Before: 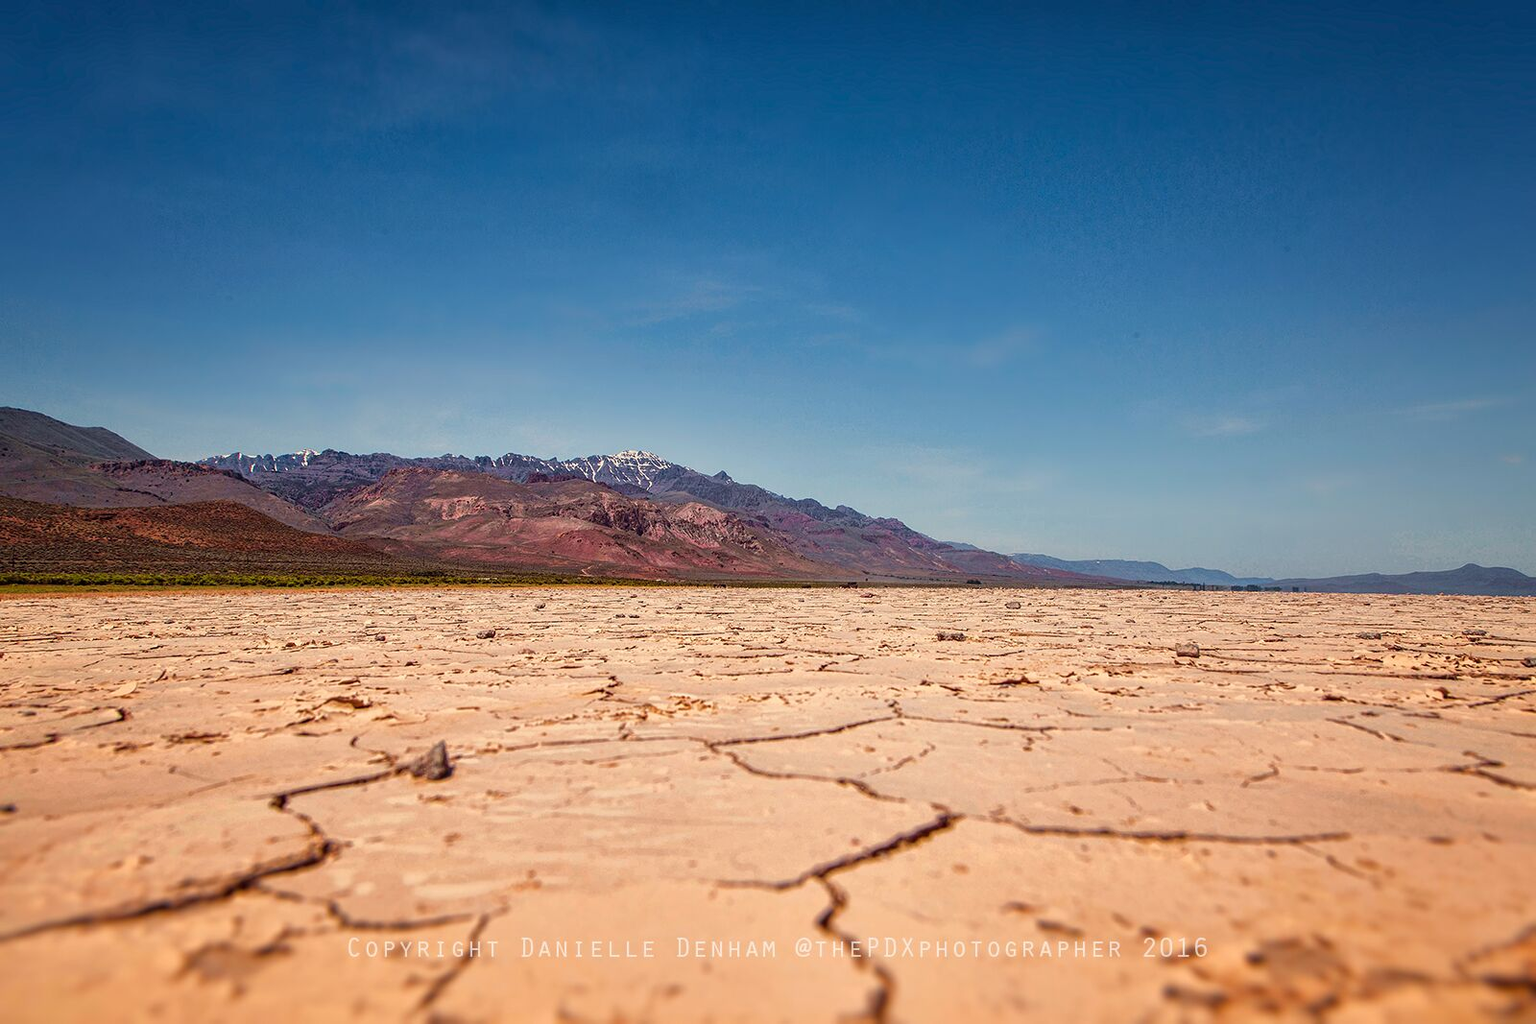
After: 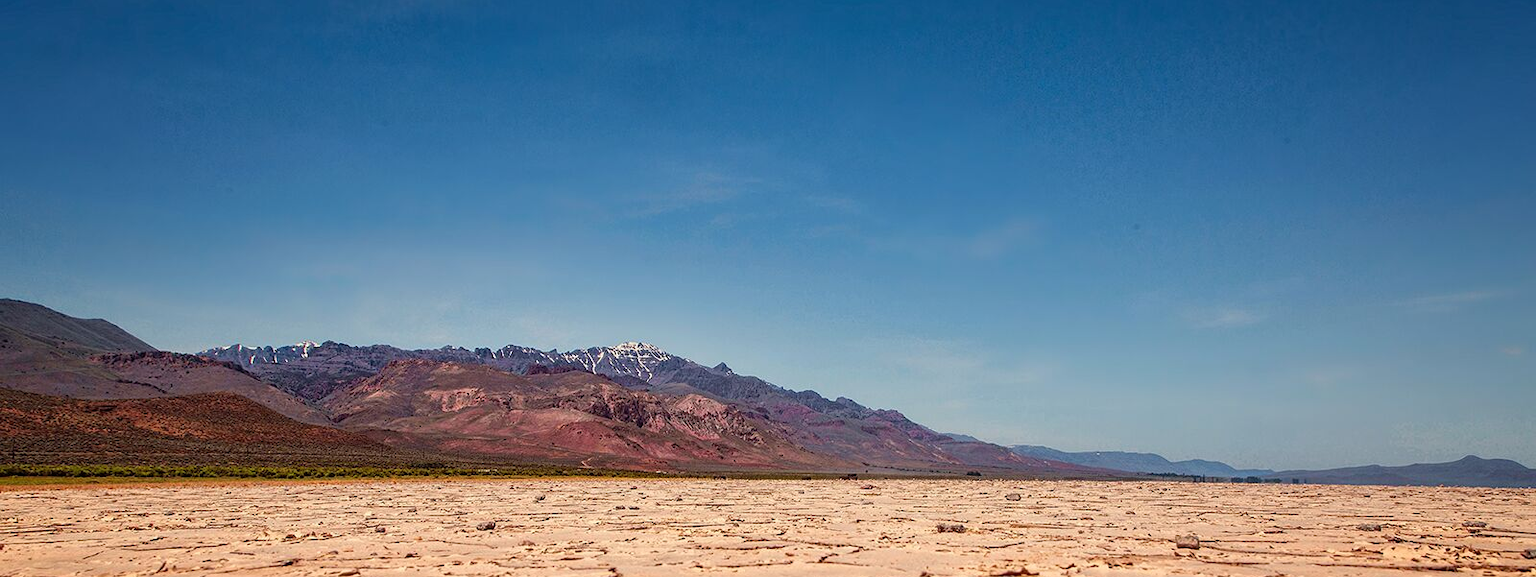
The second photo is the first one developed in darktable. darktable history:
crop and rotate: top 10.618%, bottom 32.951%
